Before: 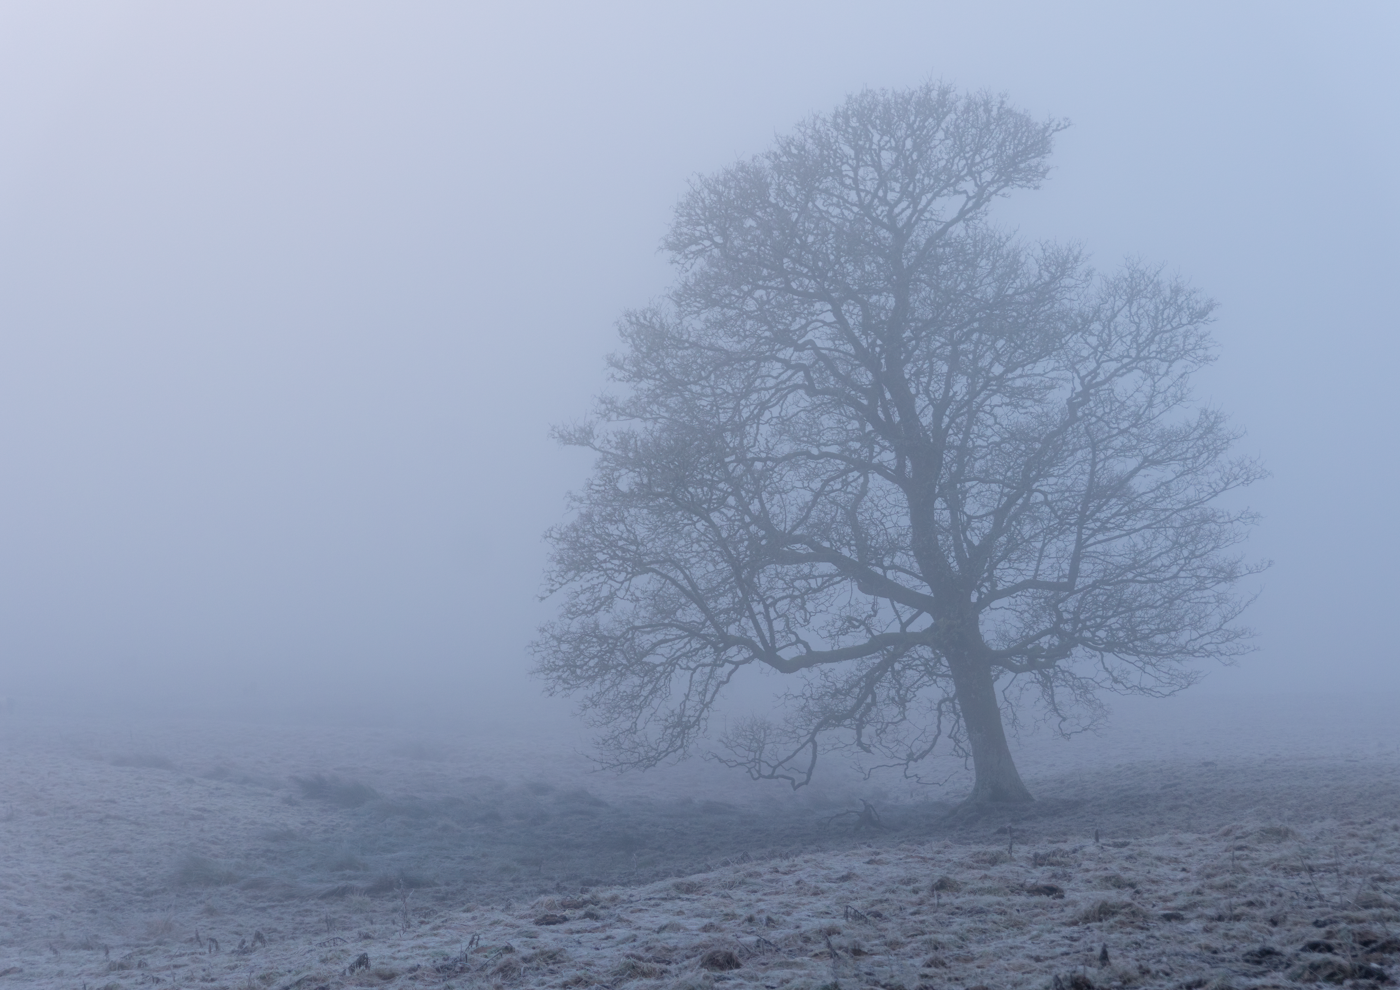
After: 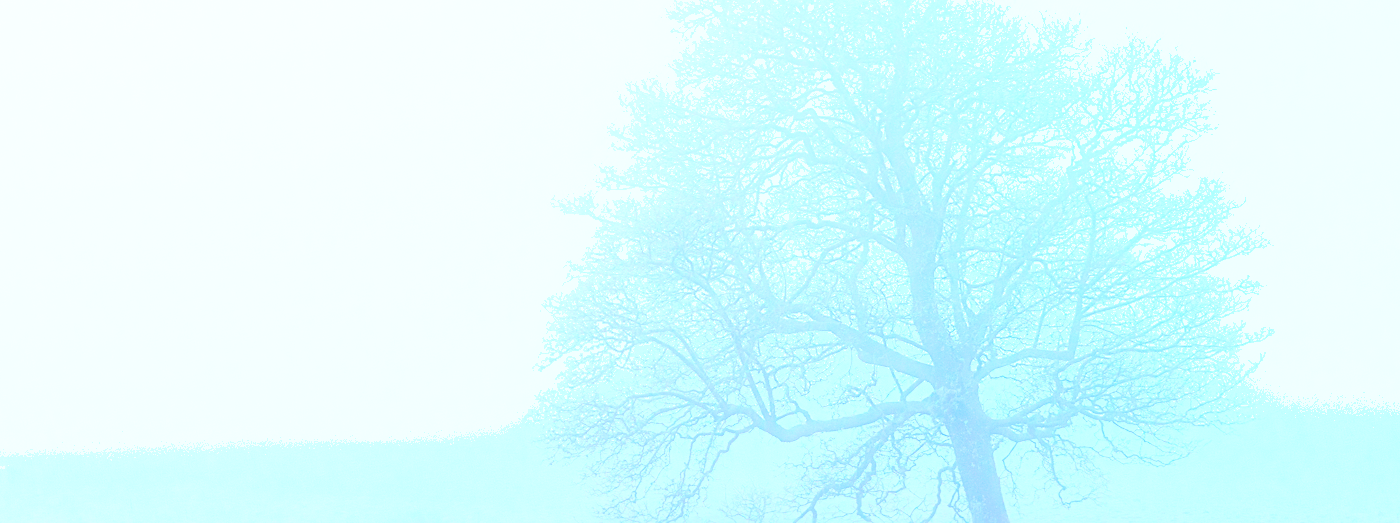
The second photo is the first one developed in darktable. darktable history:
crop and rotate: top 23.38%, bottom 23.732%
shadows and highlights: on, module defaults
tone equalizer: -8 EV -0.419 EV, -7 EV -0.408 EV, -6 EV -0.322 EV, -5 EV -0.216 EV, -3 EV 0.23 EV, -2 EV 0.307 EV, -1 EV 0.404 EV, +0 EV 0.399 EV
exposure: black level correction 0, exposure 1.101 EV, compensate highlight preservation false
color balance rgb: power › hue 173.38°, linear chroma grading › shadows 9.506%, linear chroma grading › highlights 9.17%, linear chroma grading › global chroma 15.365%, linear chroma grading › mid-tones 14.661%, perceptual saturation grading › global saturation 20%, perceptual saturation grading › highlights -24.973%, perceptual saturation grading › shadows 26.151%, global vibrance 20%
sharpen: on, module defaults
base curve: curves: ch0 [(0, 0) (0.007, 0.004) (0.027, 0.03) (0.046, 0.07) (0.207, 0.54) (0.442, 0.872) (0.673, 0.972) (1, 1)]
